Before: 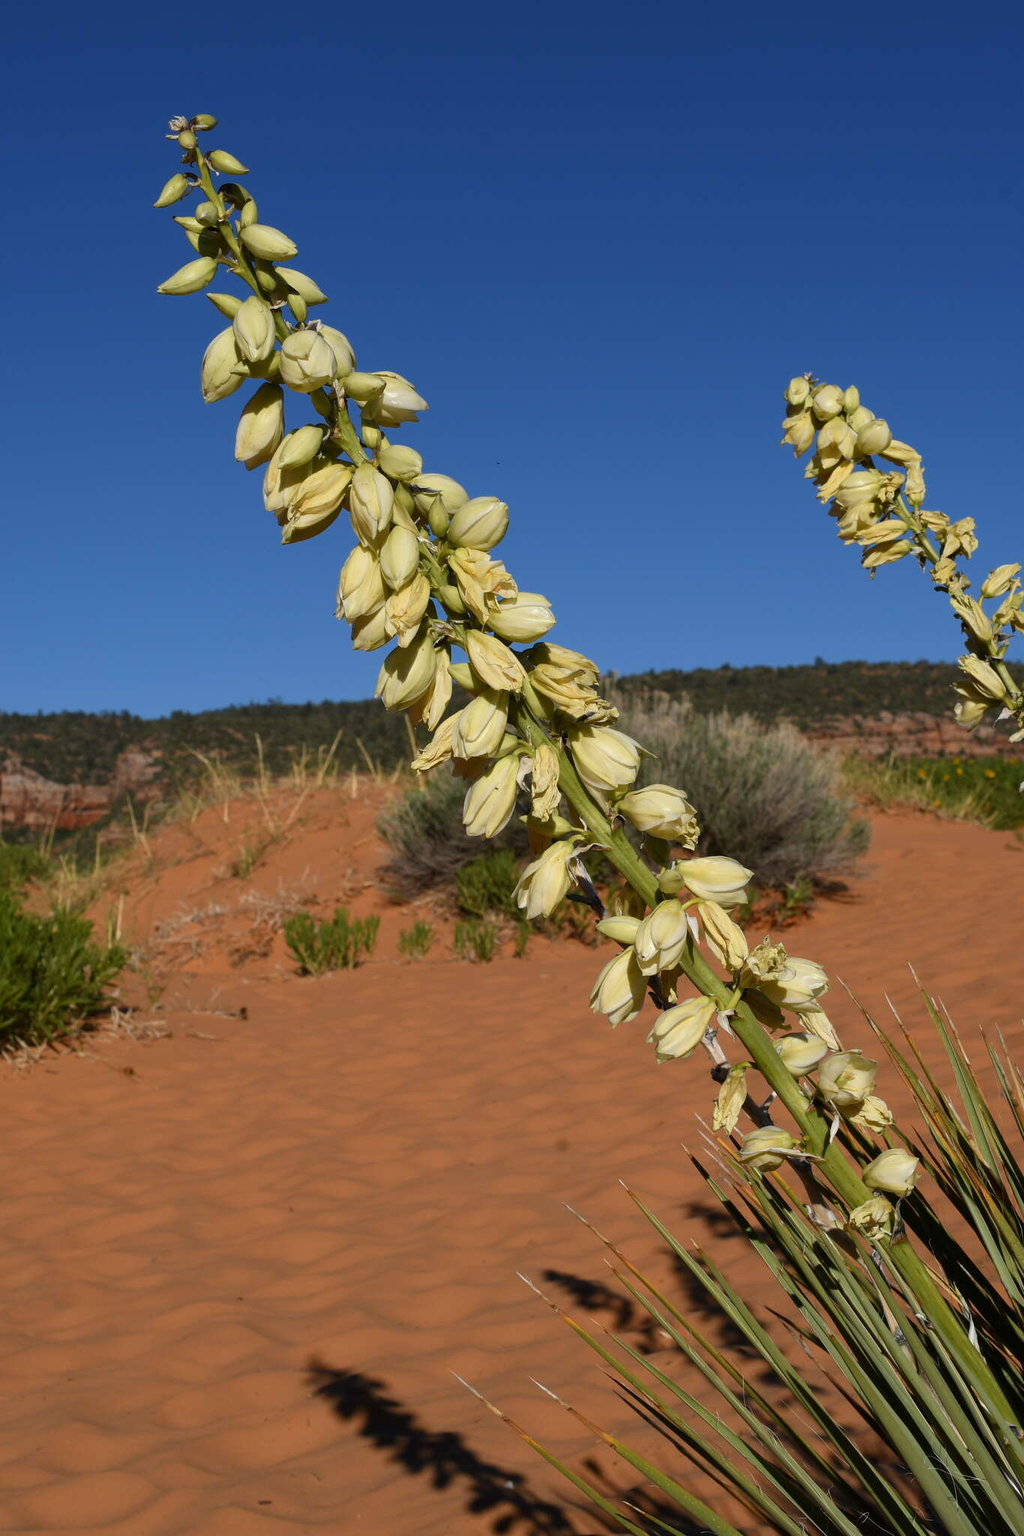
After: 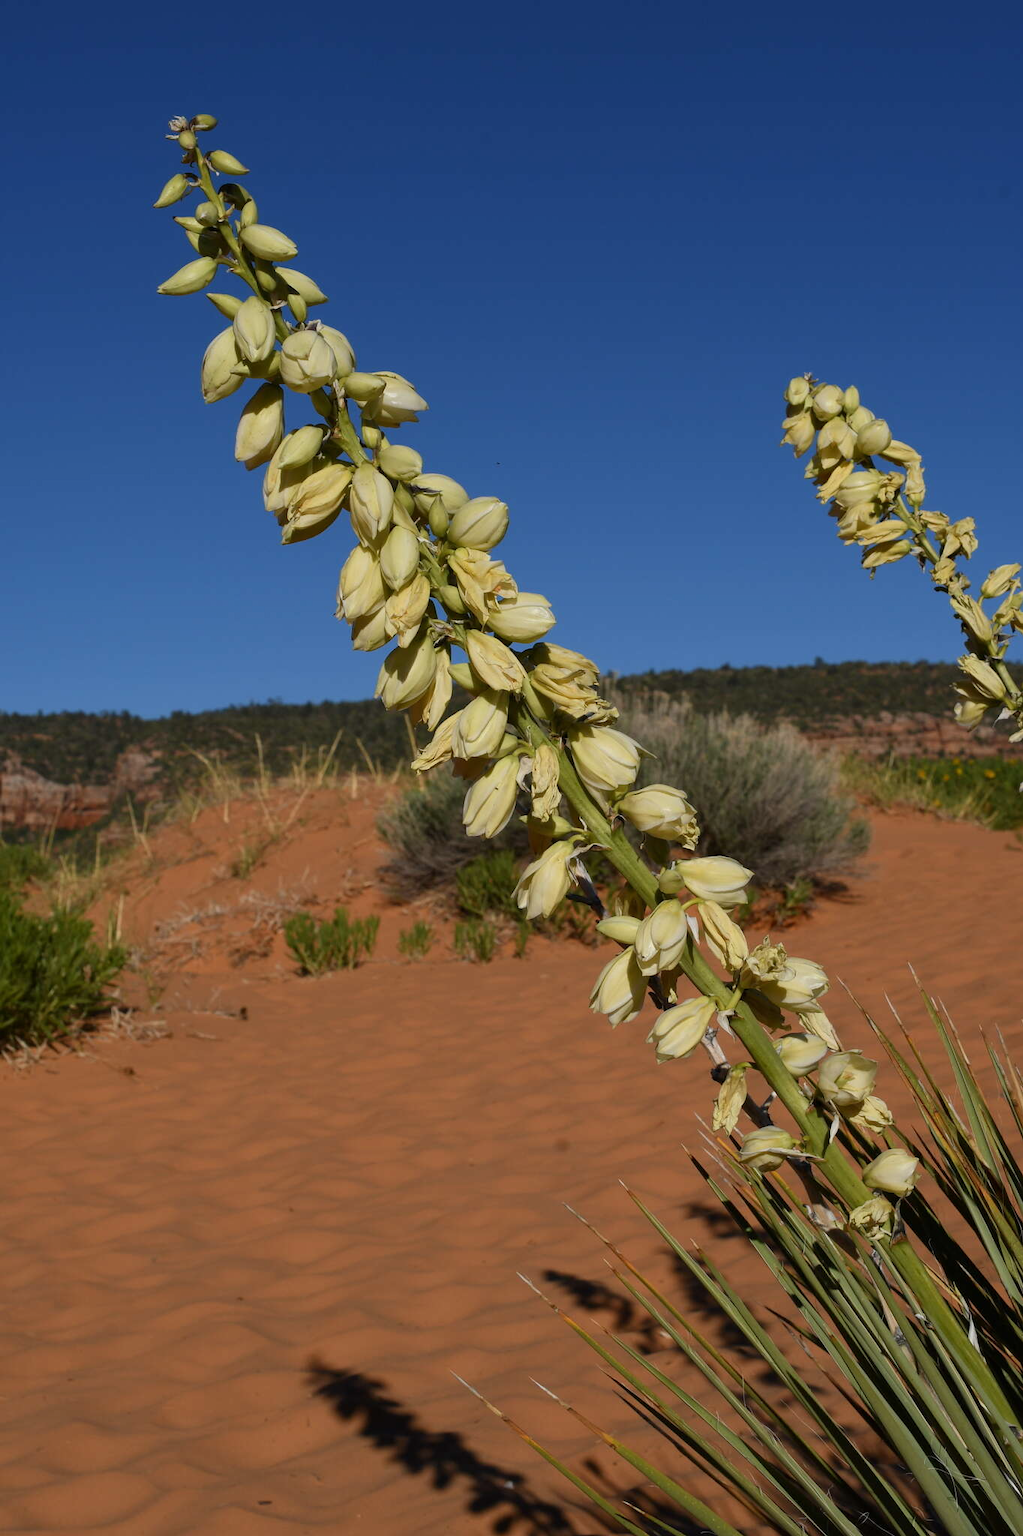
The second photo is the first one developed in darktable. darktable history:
tone equalizer: edges refinement/feathering 500, mask exposure compensation -1.57 EV, preserve details no
exposure: exposure -0.241 EV, compensate exposure bias true, compensate highlight preservation false
